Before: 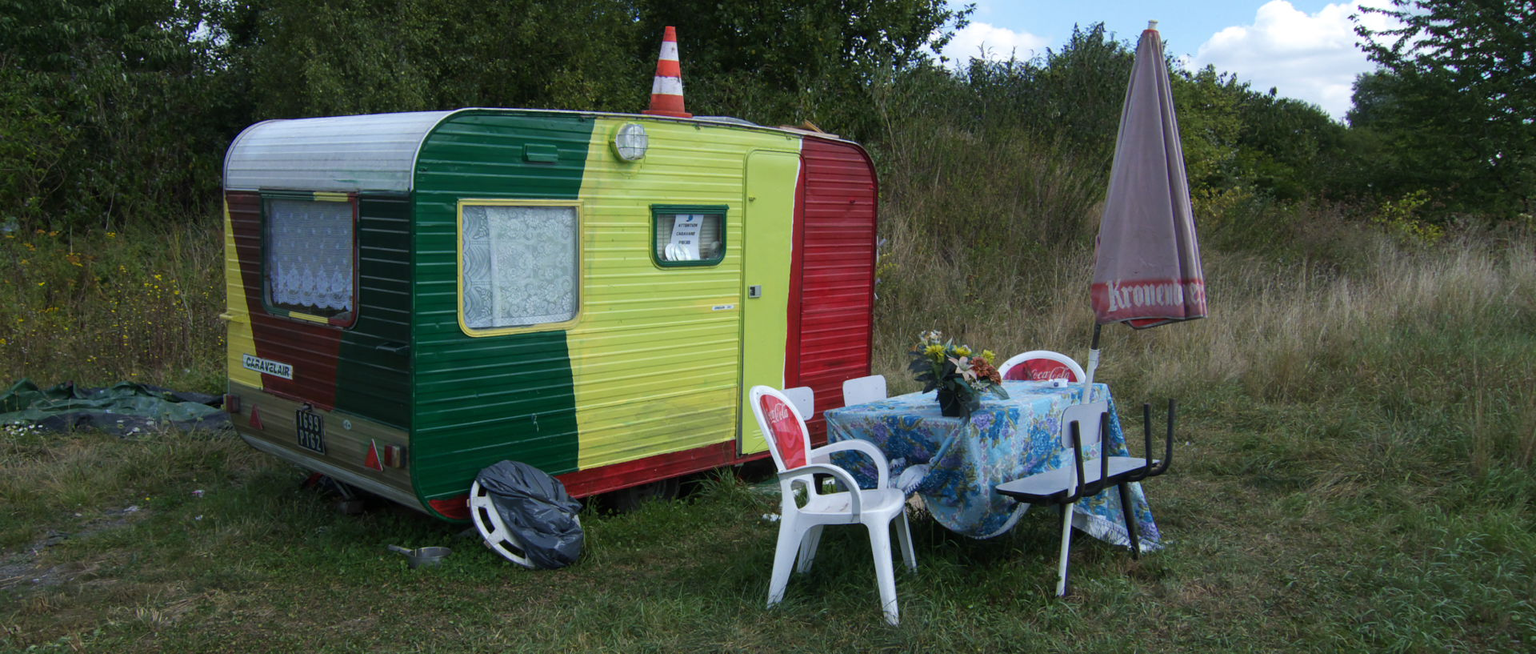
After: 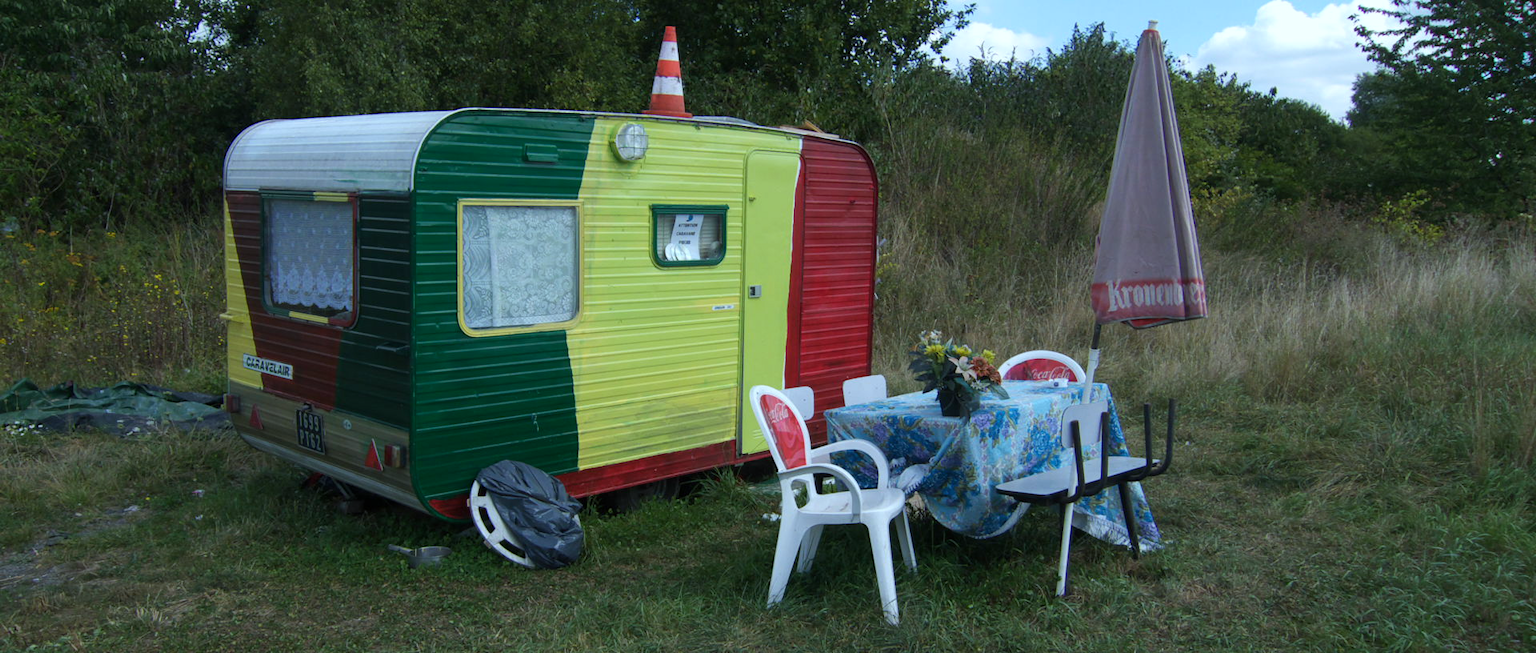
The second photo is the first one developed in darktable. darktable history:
color calibration: illuminant Planckian (black body), adaptation linear Bradford (ICC v4), x 0.361, y 0.366, temperature 4517.57 K, saturation algorithm version 1 (2020)
